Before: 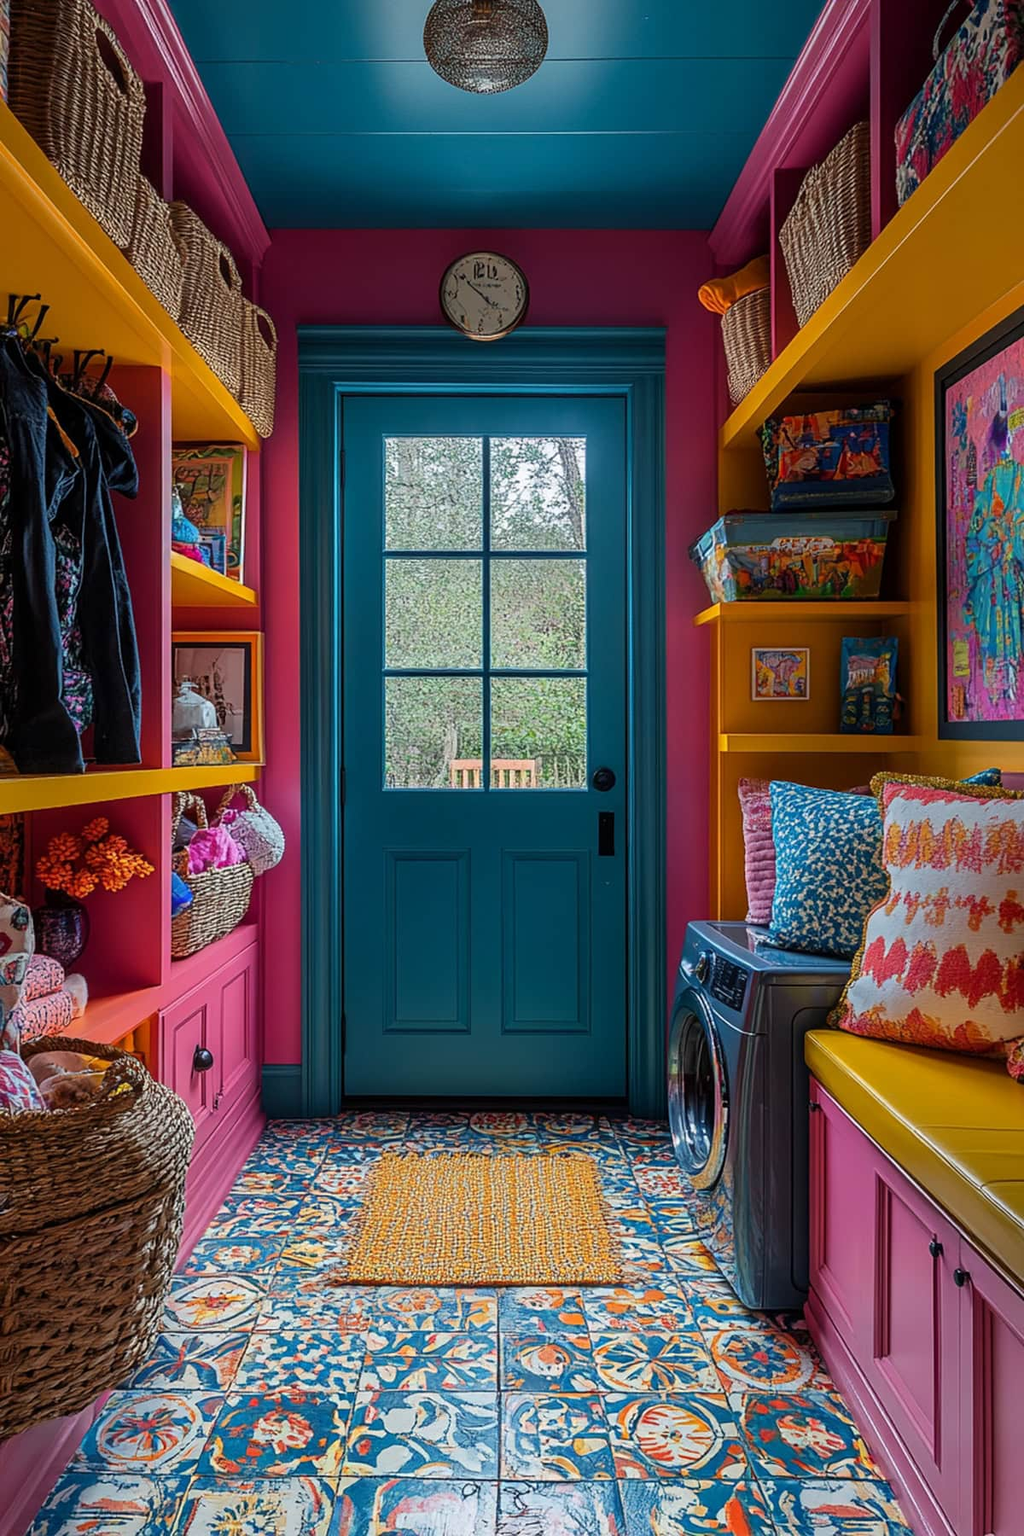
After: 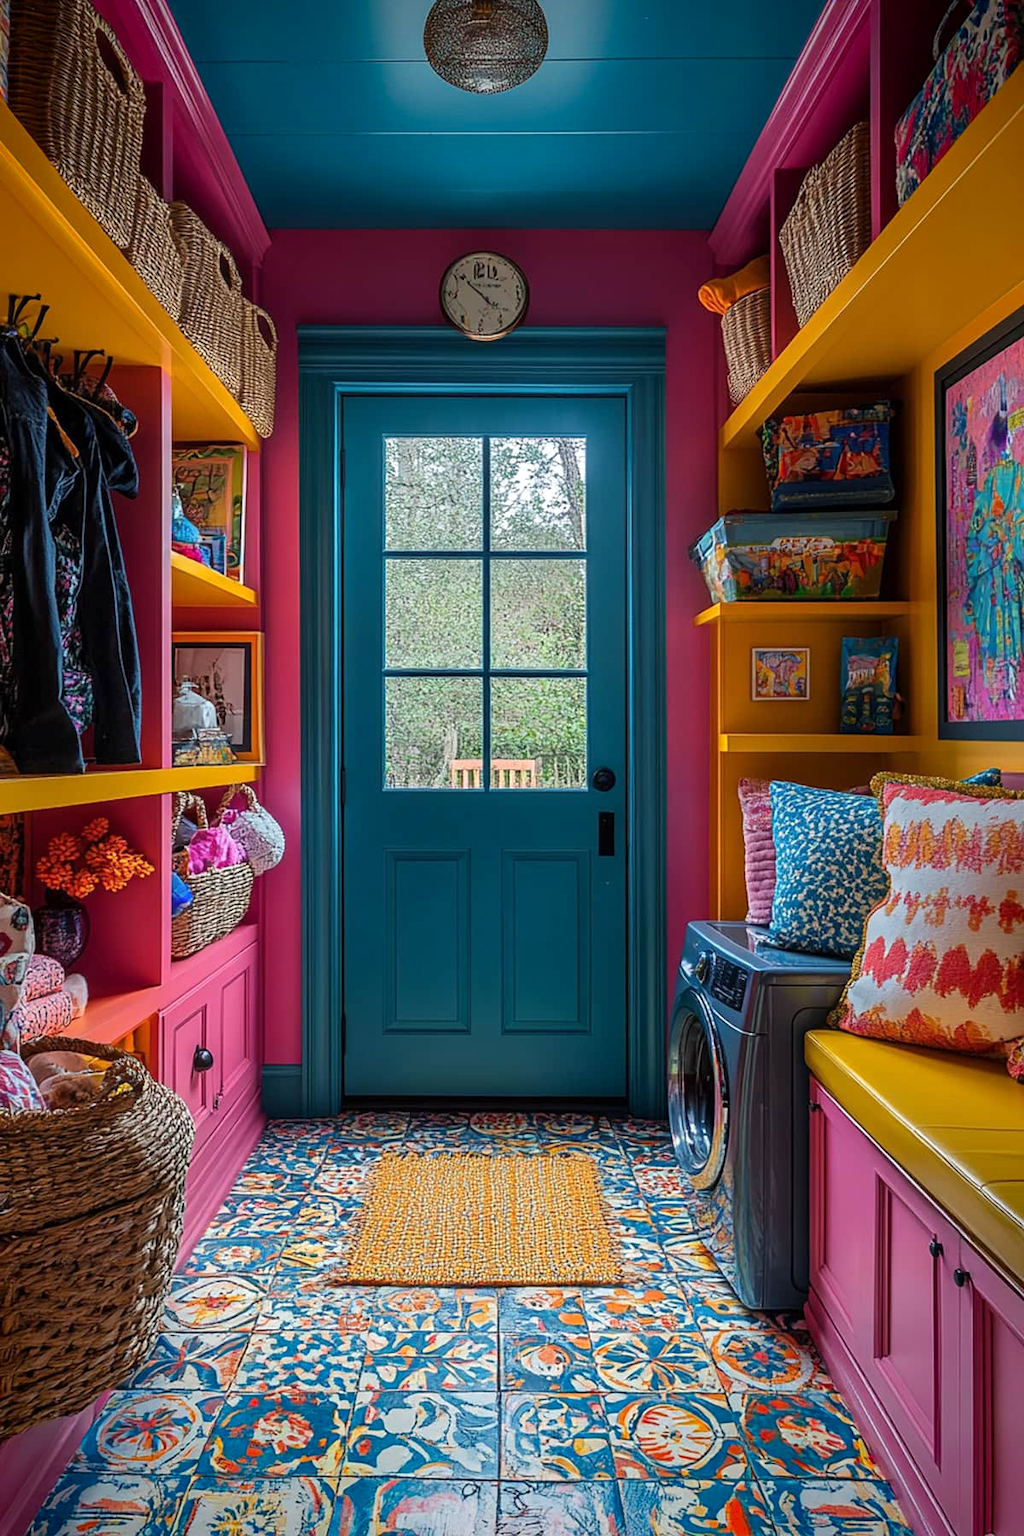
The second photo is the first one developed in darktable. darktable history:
exposure: exposure 0.2 EV, compensate highlight preservation false
vignetting: fall-off start 88.53%, fall-off radius 44.2%, saturation 0.376, width/height ratio 1.161
